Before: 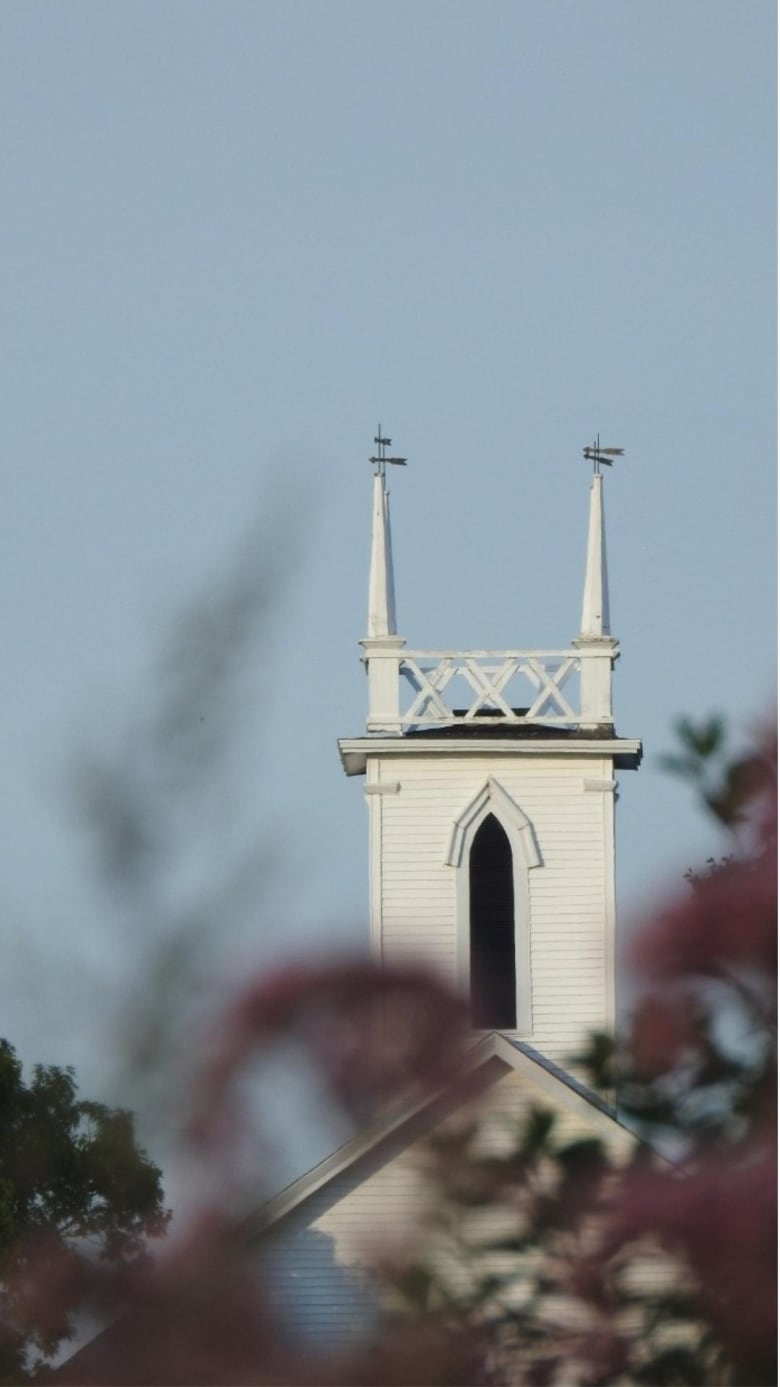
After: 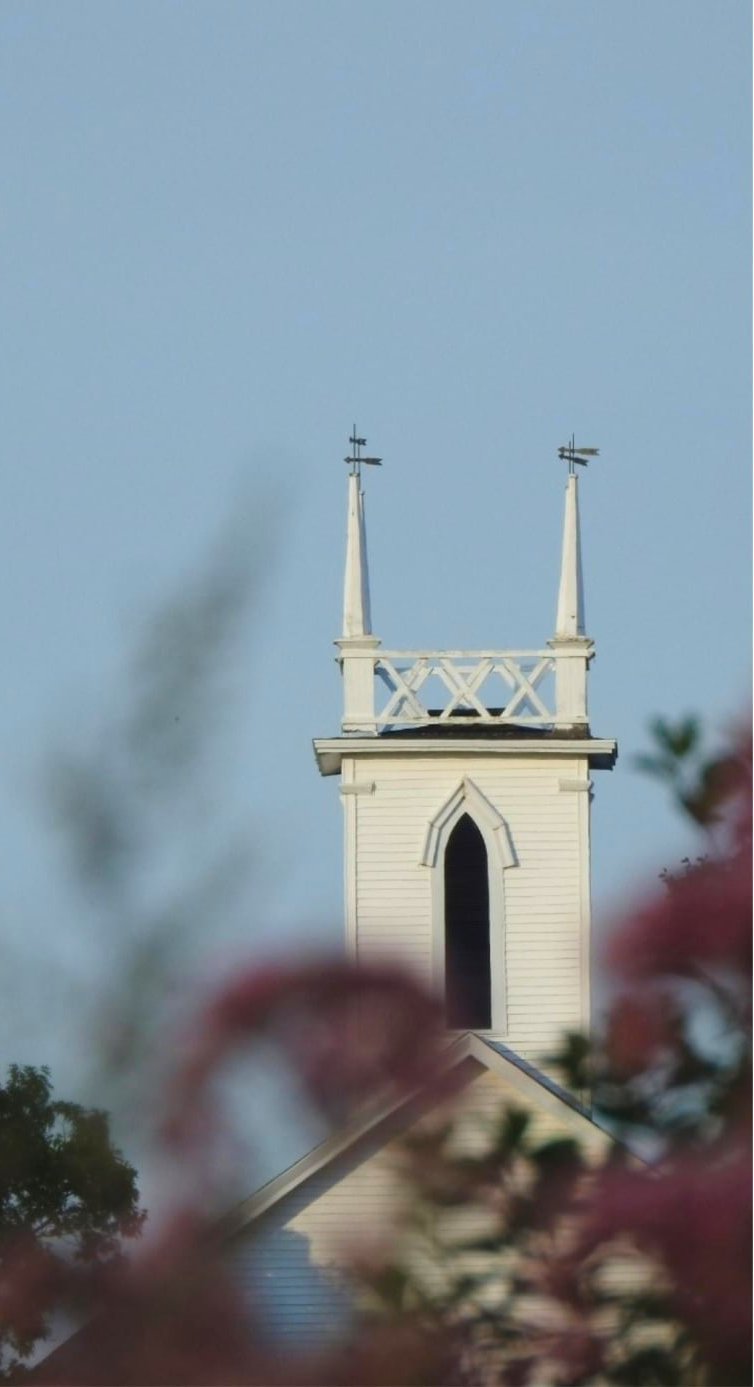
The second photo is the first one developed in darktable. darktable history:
crop and rotate: left 3.238%
color correction: saturation 1.32
